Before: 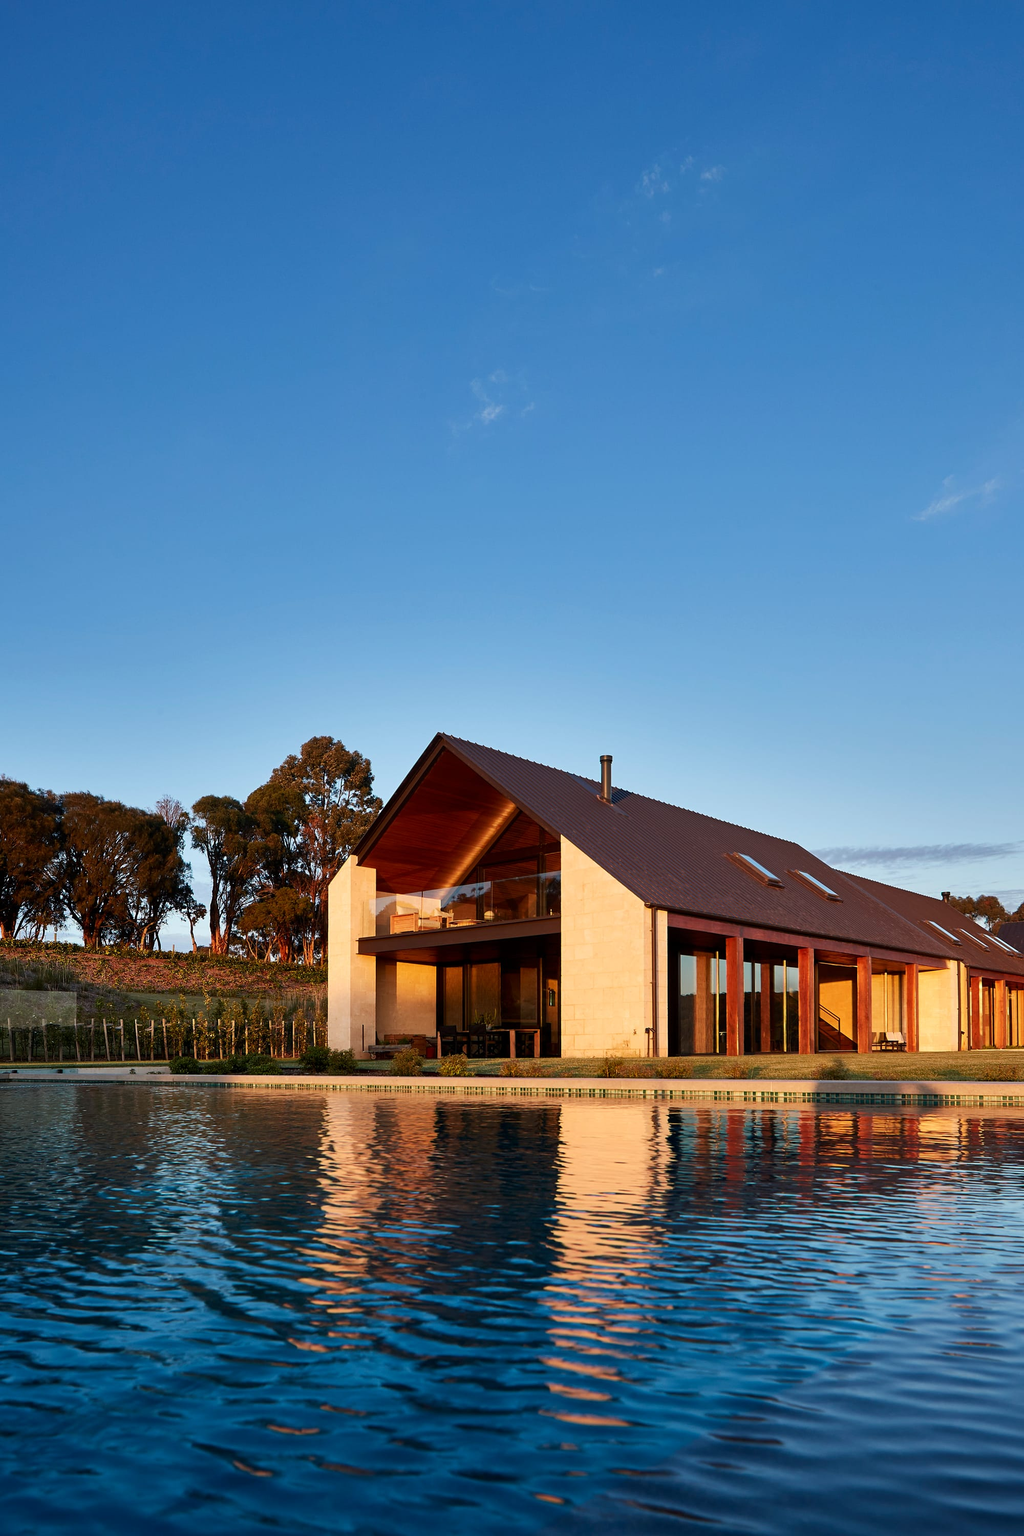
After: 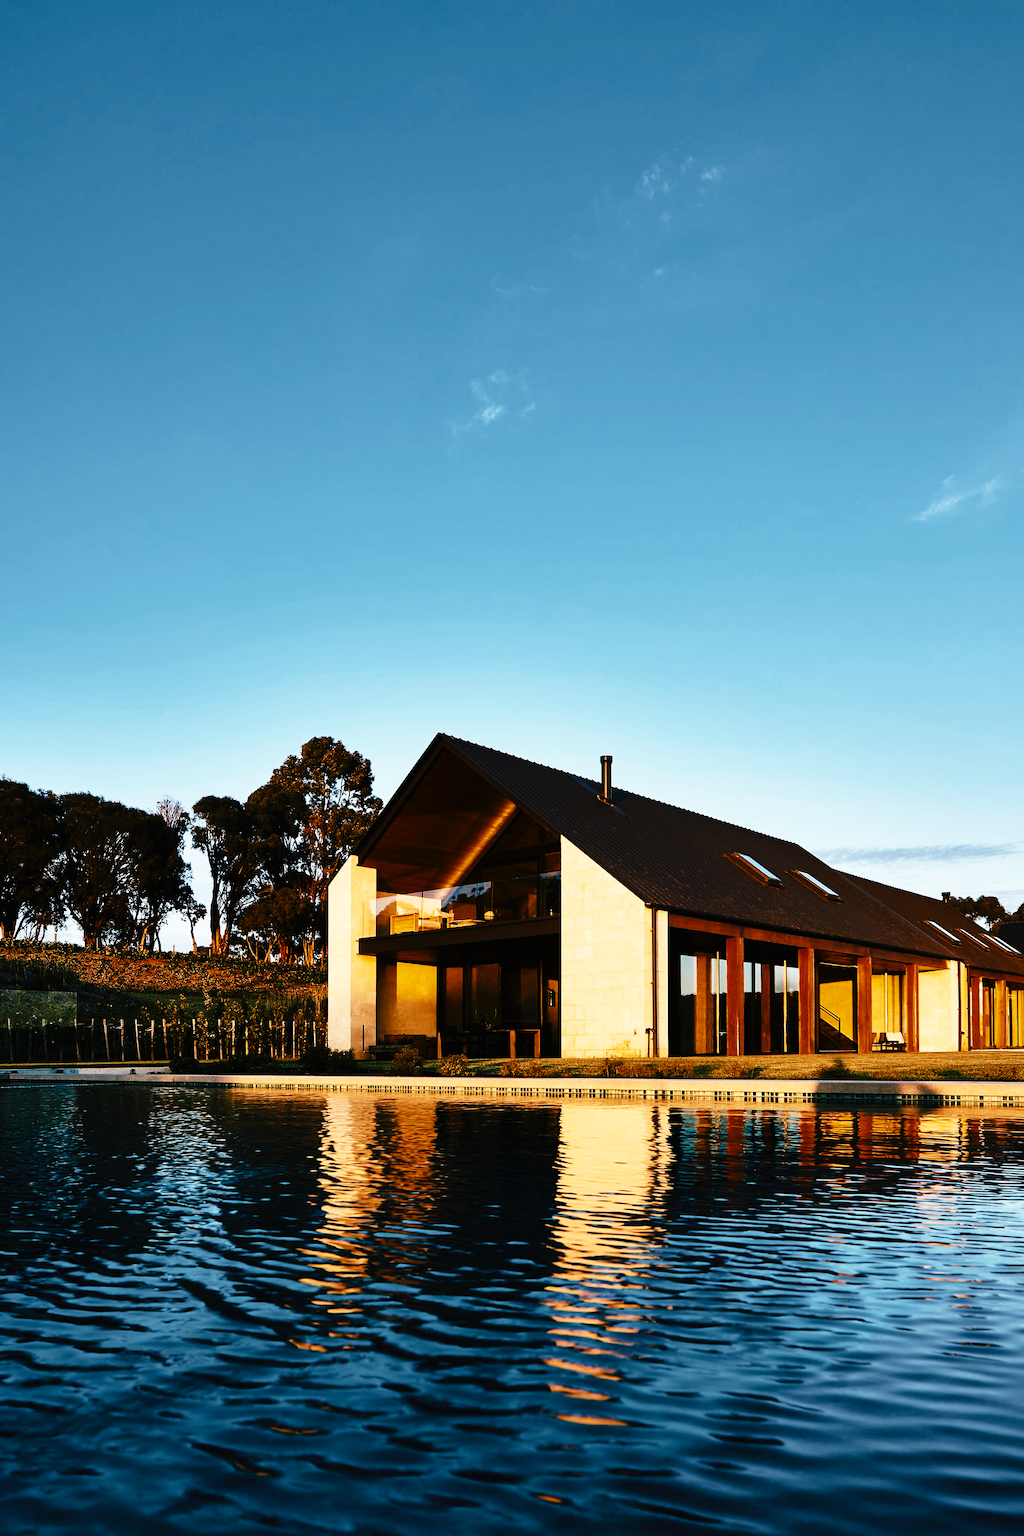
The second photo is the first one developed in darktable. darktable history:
tone curve: curves: ch0 [(0, 0) (0.003, 0.005) (0.011, 0.008) (0.025, 0.01) (0.044, 0.014) (0.069, 0.017) (0.1, 0.022) (0.136, 0.028) (0.177, 0.037) (0.224, 0.049) (0.277, 0.091) (0.335, 0.168) (0.399, 0.292) (0.468, 0.463) (0.543, 0.637) (0.623, 0.792) (0.709, 0.903) (0.801, 0.963) (0.898, 0.985) (1, 1)], preserve colors none
color look up table: target L [96.06, 79.28, 67.47, 59.33, 65.56, 61.04, 73.9, 74.58, 49.62, 58.99, 61.11, 56.94, 50.2, 44.75, 37.94, 31.1, 200, 76.24, 67.16, 69.74, 45.55, 50.25, 40.28, 52.88, 46.58, 42.79, 40.7, 33.58, 15.87, 0.548, 85.22, 64.81, 62.71, 44.18, 54.49, 48.85, 52.73, 37.89, 39.92, 40.18, 25.1, 27.11, 31.85, 84.58, 56.02, 71.21, 51.13, 40.59, 26.32], target a [-4.16, 0.072, 3.75, -23.73, -1.955, -21.71, -4.033, 0.002, -22.33, -15.93, -1.11, -19.61, -15.7, -10.45, -14.8, -11.96, 0, 4.46, 7.268, 12.94, 30.13, 20.89, 26.52, 9.484, 9.447, 27.4, 18.12, 19.05, -0.578, 0, 3.357, 19.71, 14.19, 32.64, -7.616, 30.46, 5.536, 26.69, 0.14, -0.772, 27.5, 29.24, -1.265, -16.3, -14.24, -10.45, -9.767, -4.867, -10.57], target b [13.9, 25.49, 41.18, 0.844, 39.15, -11.2, 21.01, 7.497, 22.74, 24.51, 34.45, 5.918, -1.675, -4.911, 8.494, 20.26, 0, 18.83, 37.84, 4.244, -2.777, 26.87, 26.42, 11.63, 24.63, 1.406, 26.22, 41.23, 3.62, 0, -0.089, -16.38, -13.06, -18.68, -22.65, -15.1, -3.317, -8.027, -17.66, -16.51, -22.73, -28.07, -13.73, -13.2, -13.94, -18.2, -15.04, -10.25, -5.422], num patches 49
